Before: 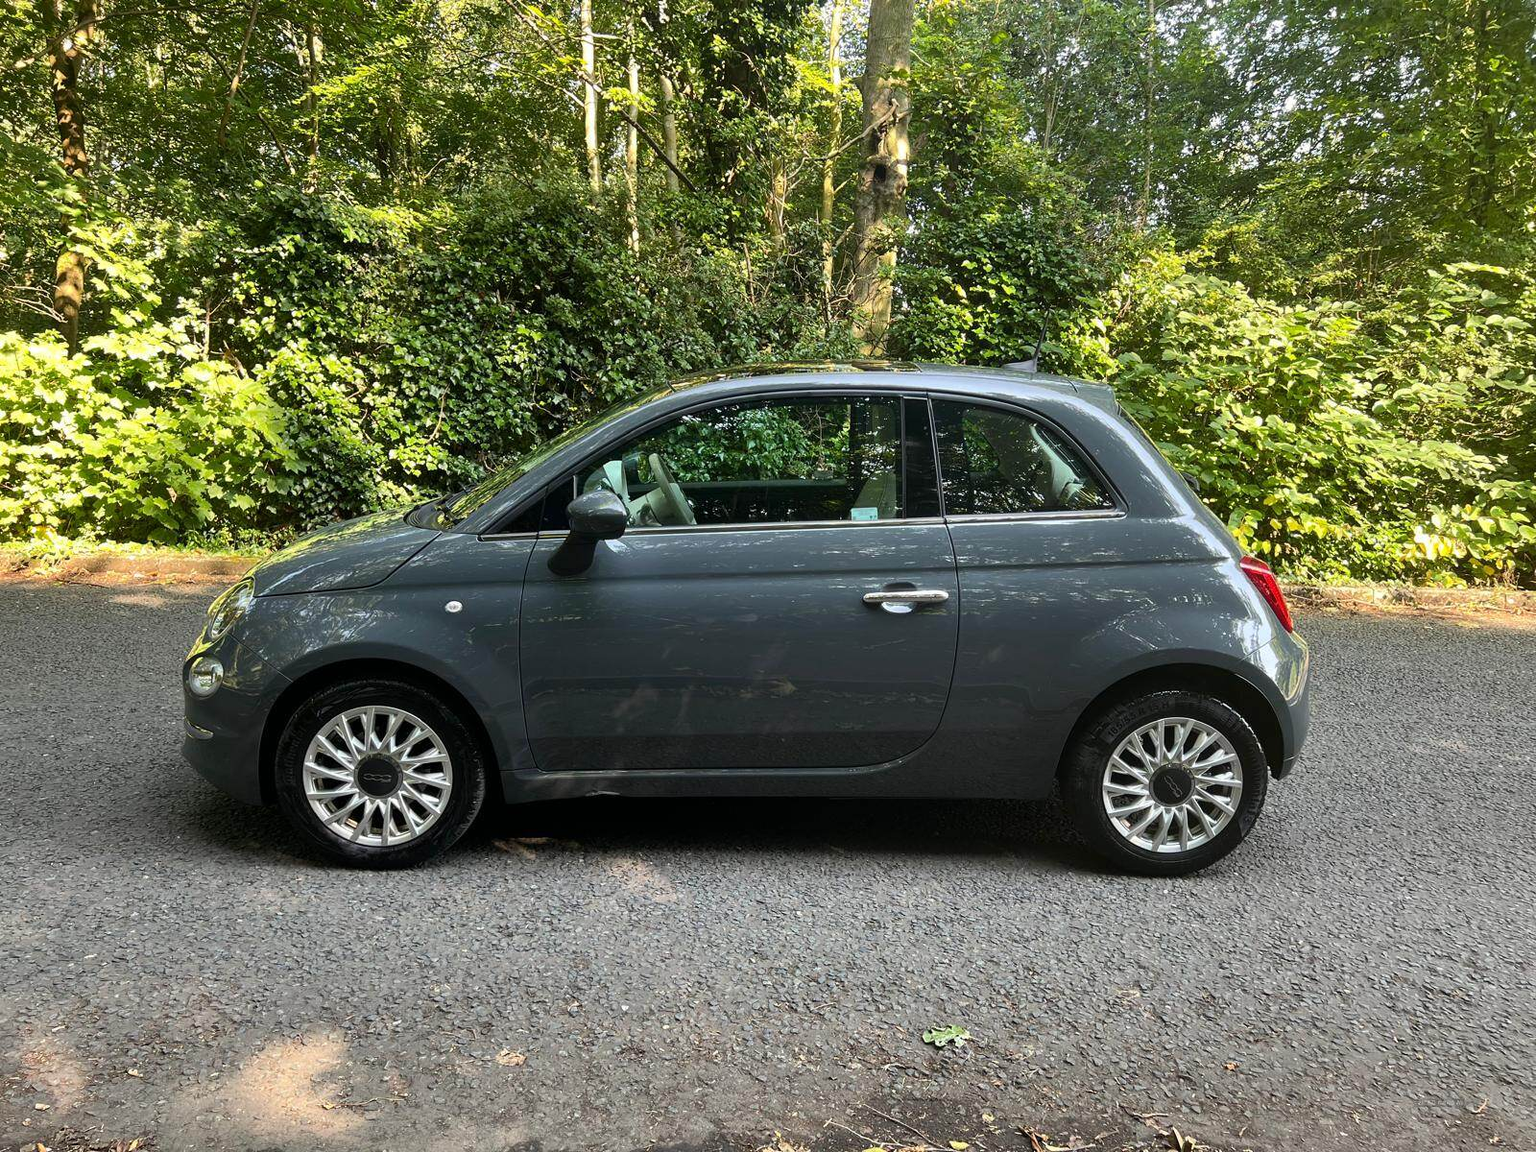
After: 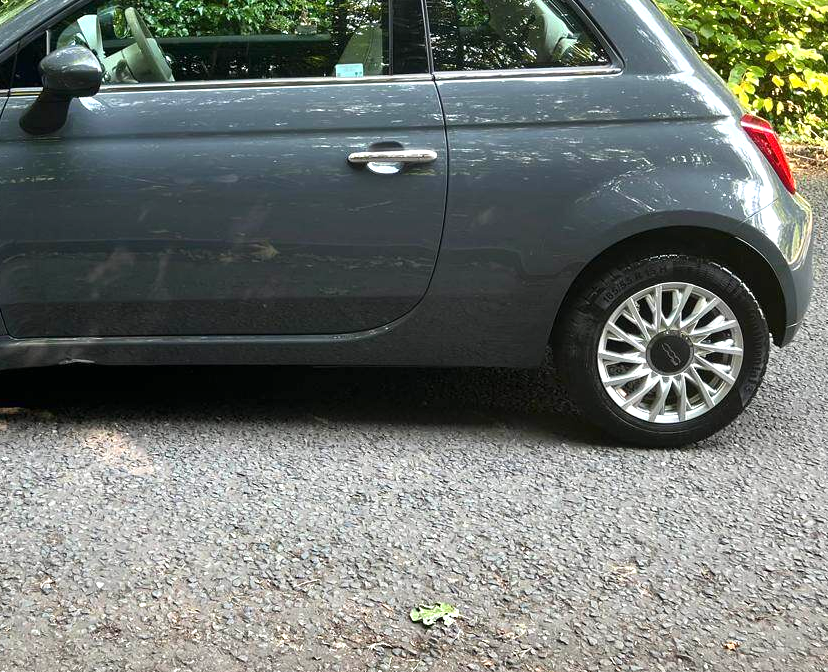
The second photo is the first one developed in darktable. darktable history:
crop: left 34.479%, top 38.822%, right 13.718%, bottom 5.172%
exposure: exposure 0.648 EV, compensate highlight preservation false
